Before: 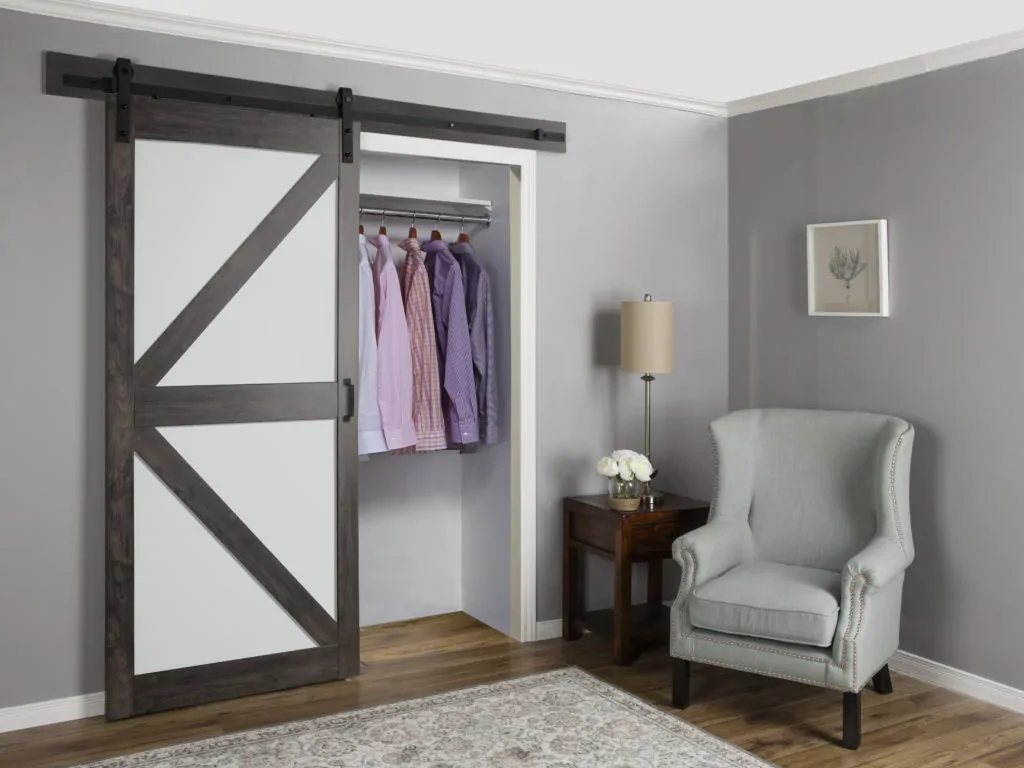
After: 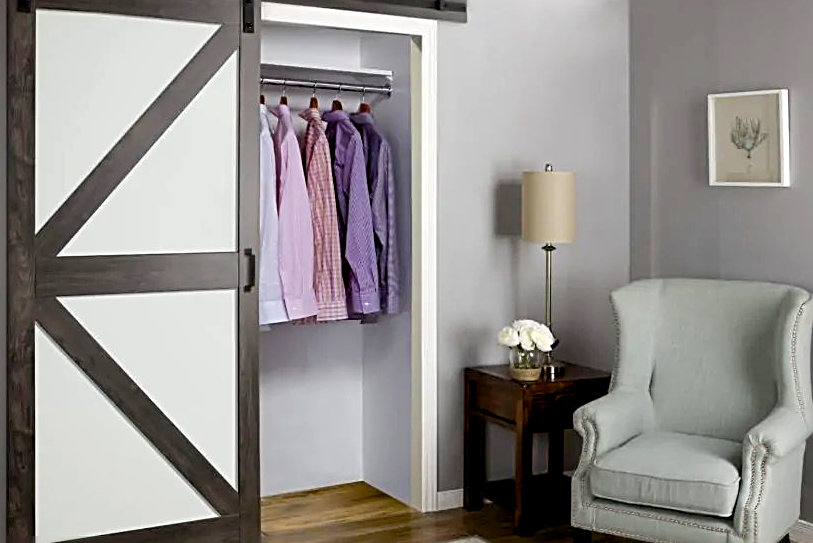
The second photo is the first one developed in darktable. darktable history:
sharpen: radius 2.543, amount 0.636
exposure: black level correction 0.005, exposure 0.014 EV, compensate highlight preservation false
color balance rgb: global offset › luminance -0.51%, perceptual saturation grading › global saturation 27.53%, perceptual saturation grading › highlights -25%, perceptual saturation grading › shadows 25%, perceptual brilliance grading › highlights 6.62%, perceptual brilliance grading › mid-tones 17.07%, perceptual brilliance grading › shadows -5.23%
crop: left 9.712%, top 16.928%, right 10.845%, bottom 12.332%
